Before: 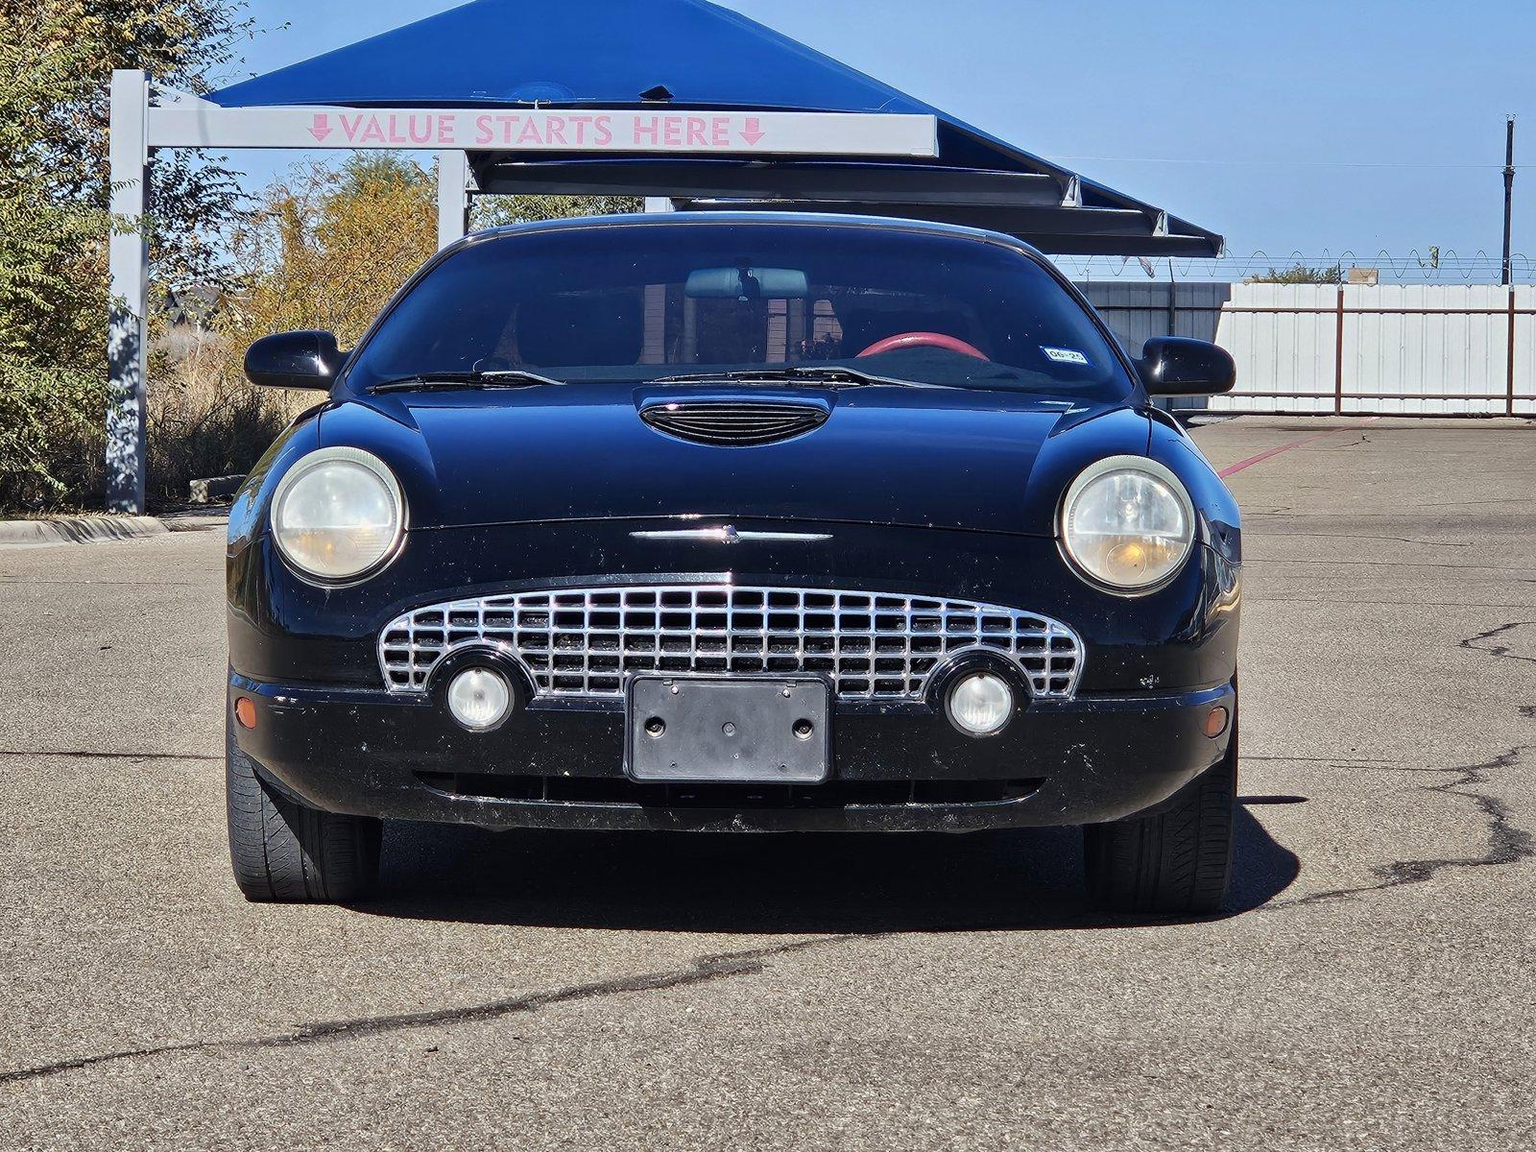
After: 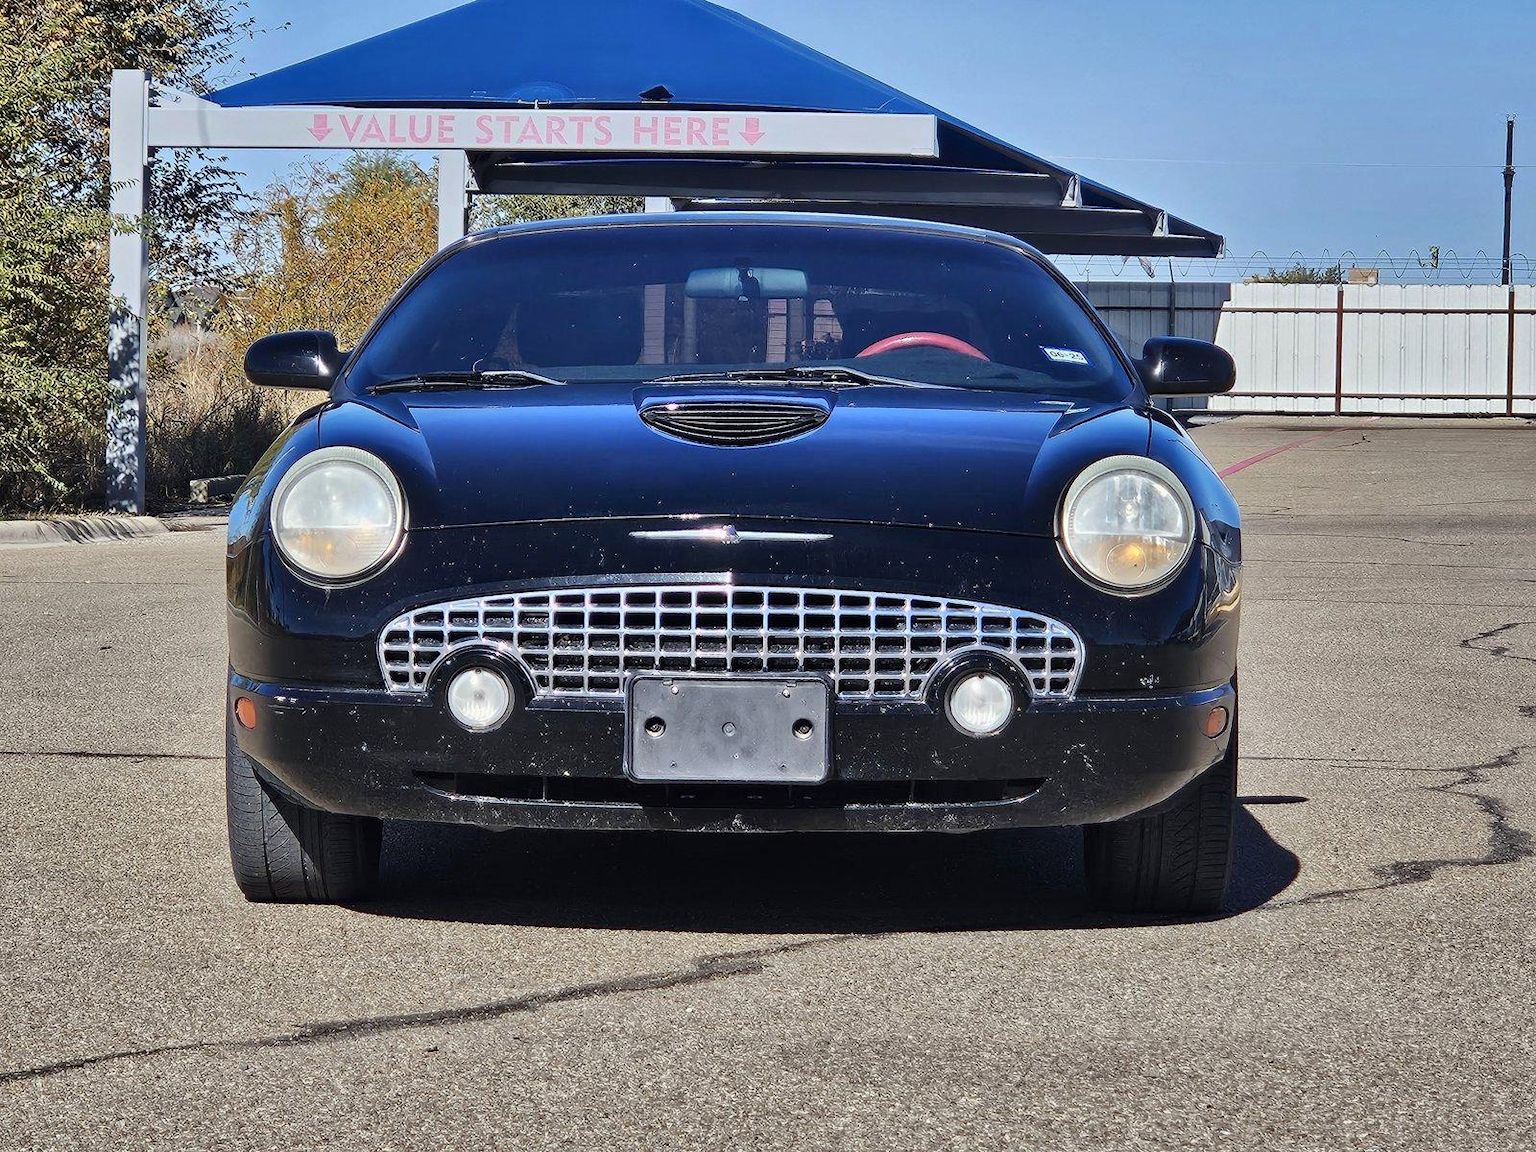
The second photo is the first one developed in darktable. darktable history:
shadows and highlights: highlights color adjustment 72.65%, soften with gaussian
